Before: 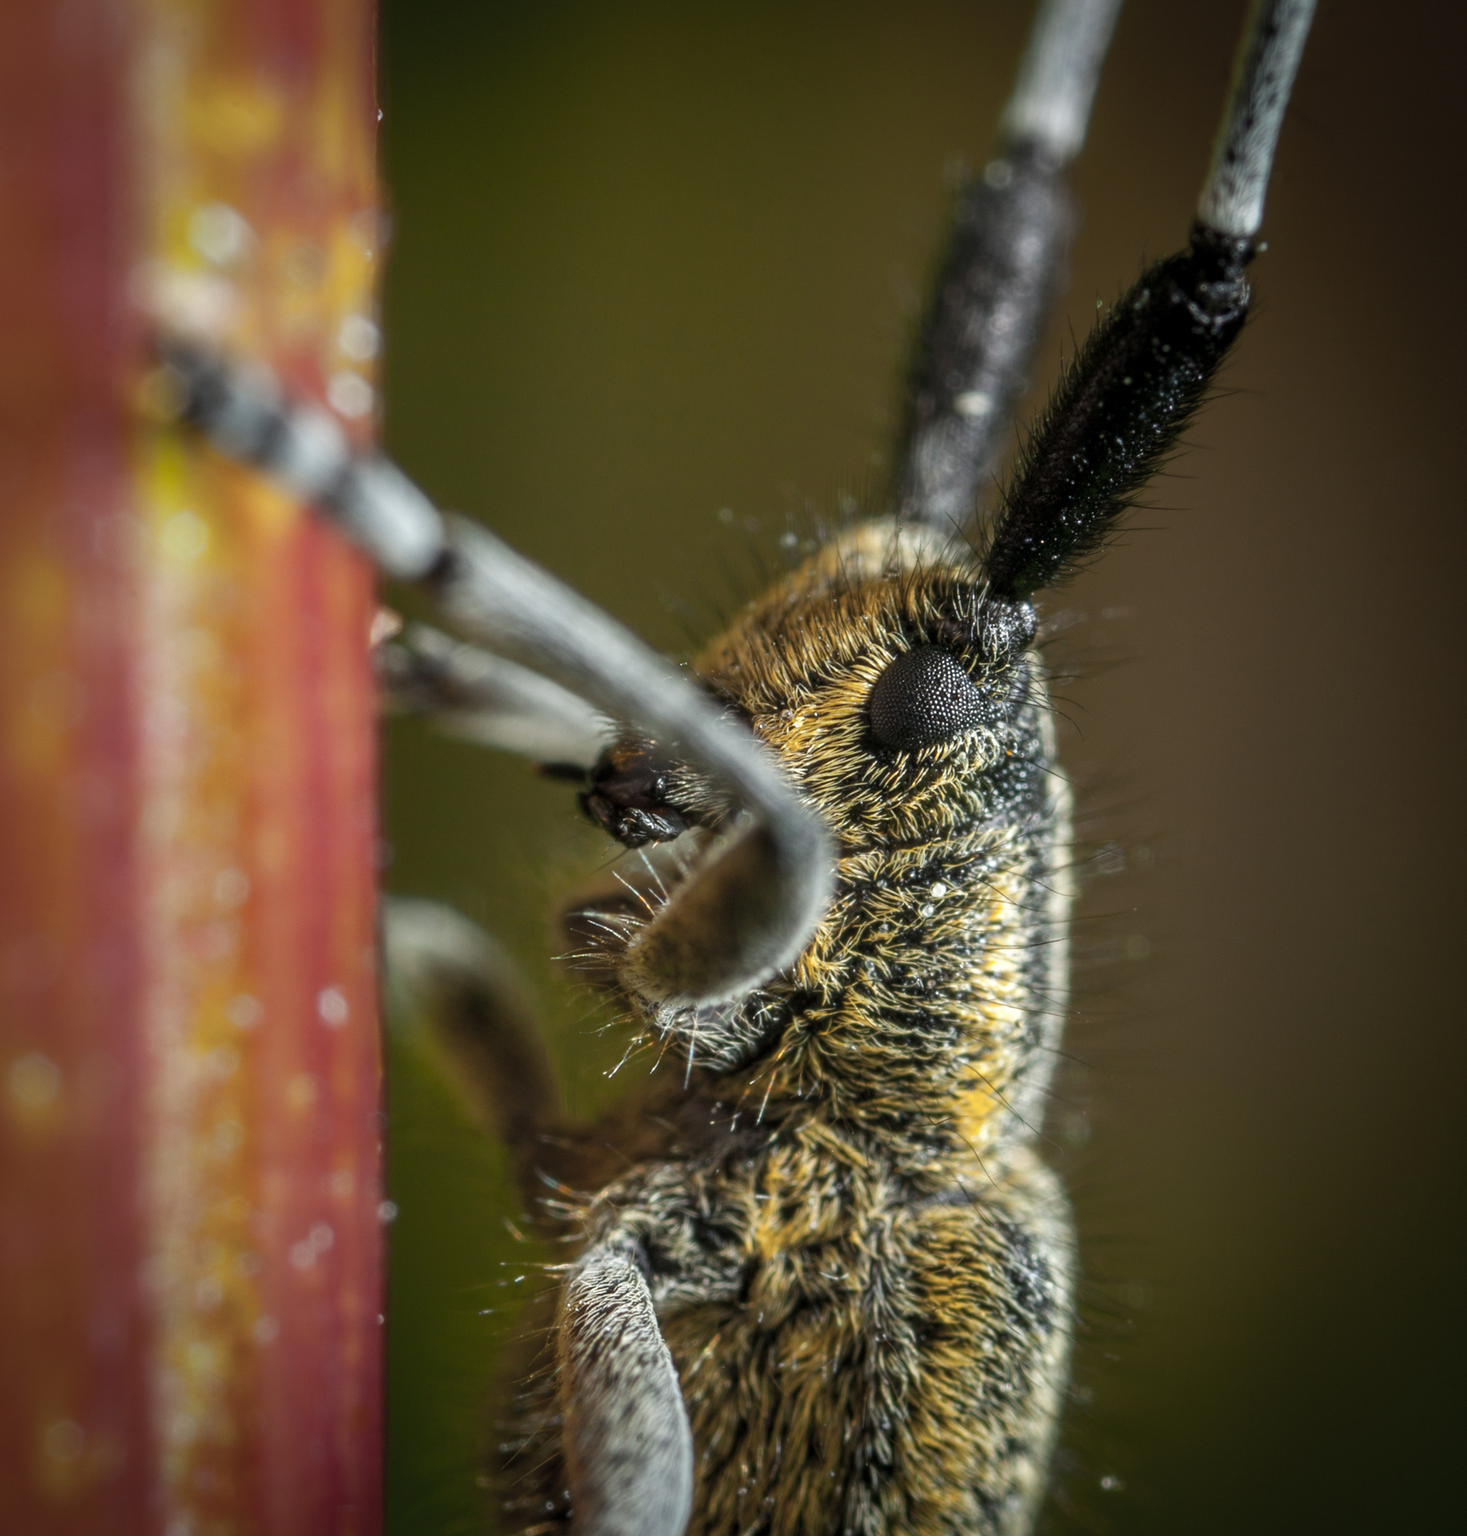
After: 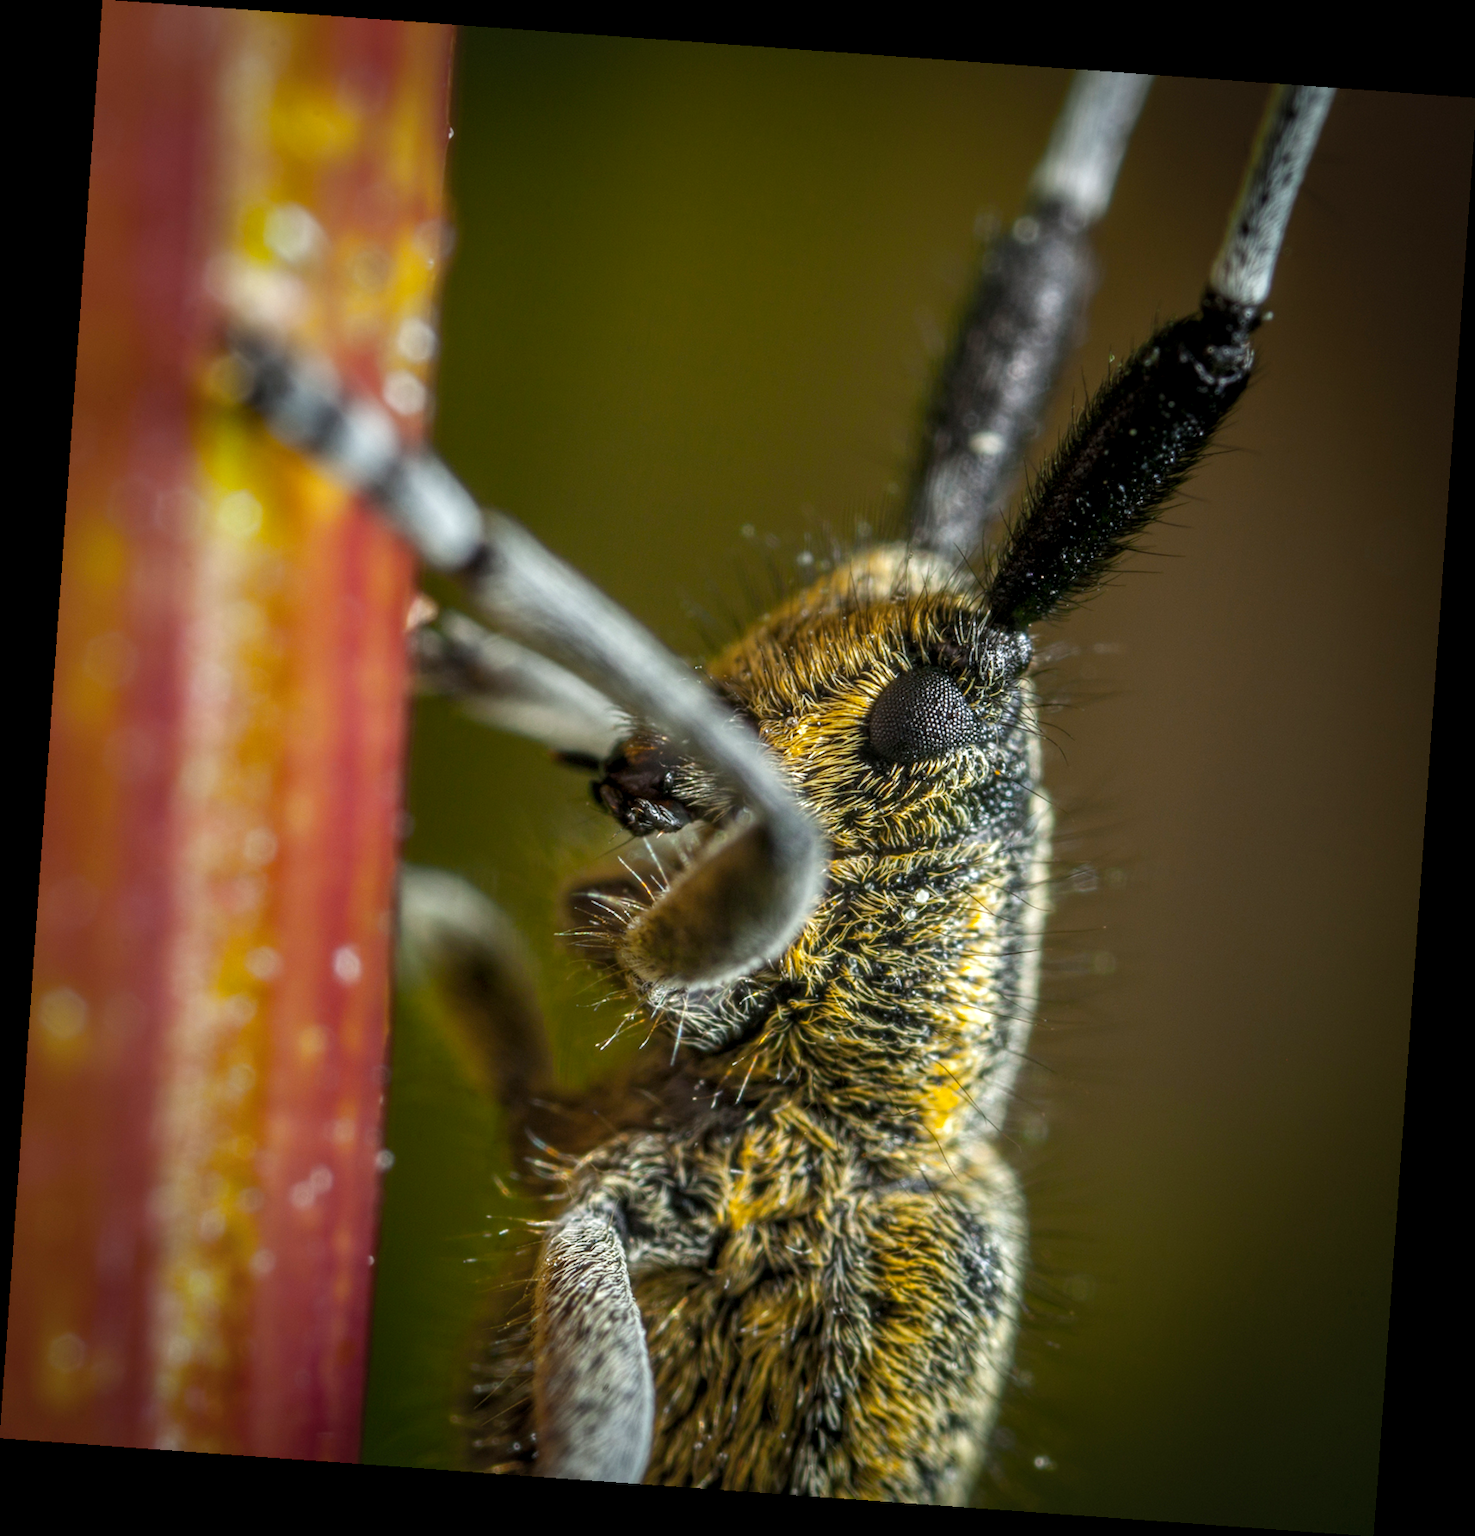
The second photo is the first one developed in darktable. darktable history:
rotate and perspective: rotation 4.1°, automatic cropping off
color balance rgb: perceptual saturation grading › global saturation 20%, global vibrance 20%
local contrast: on, module defaults
